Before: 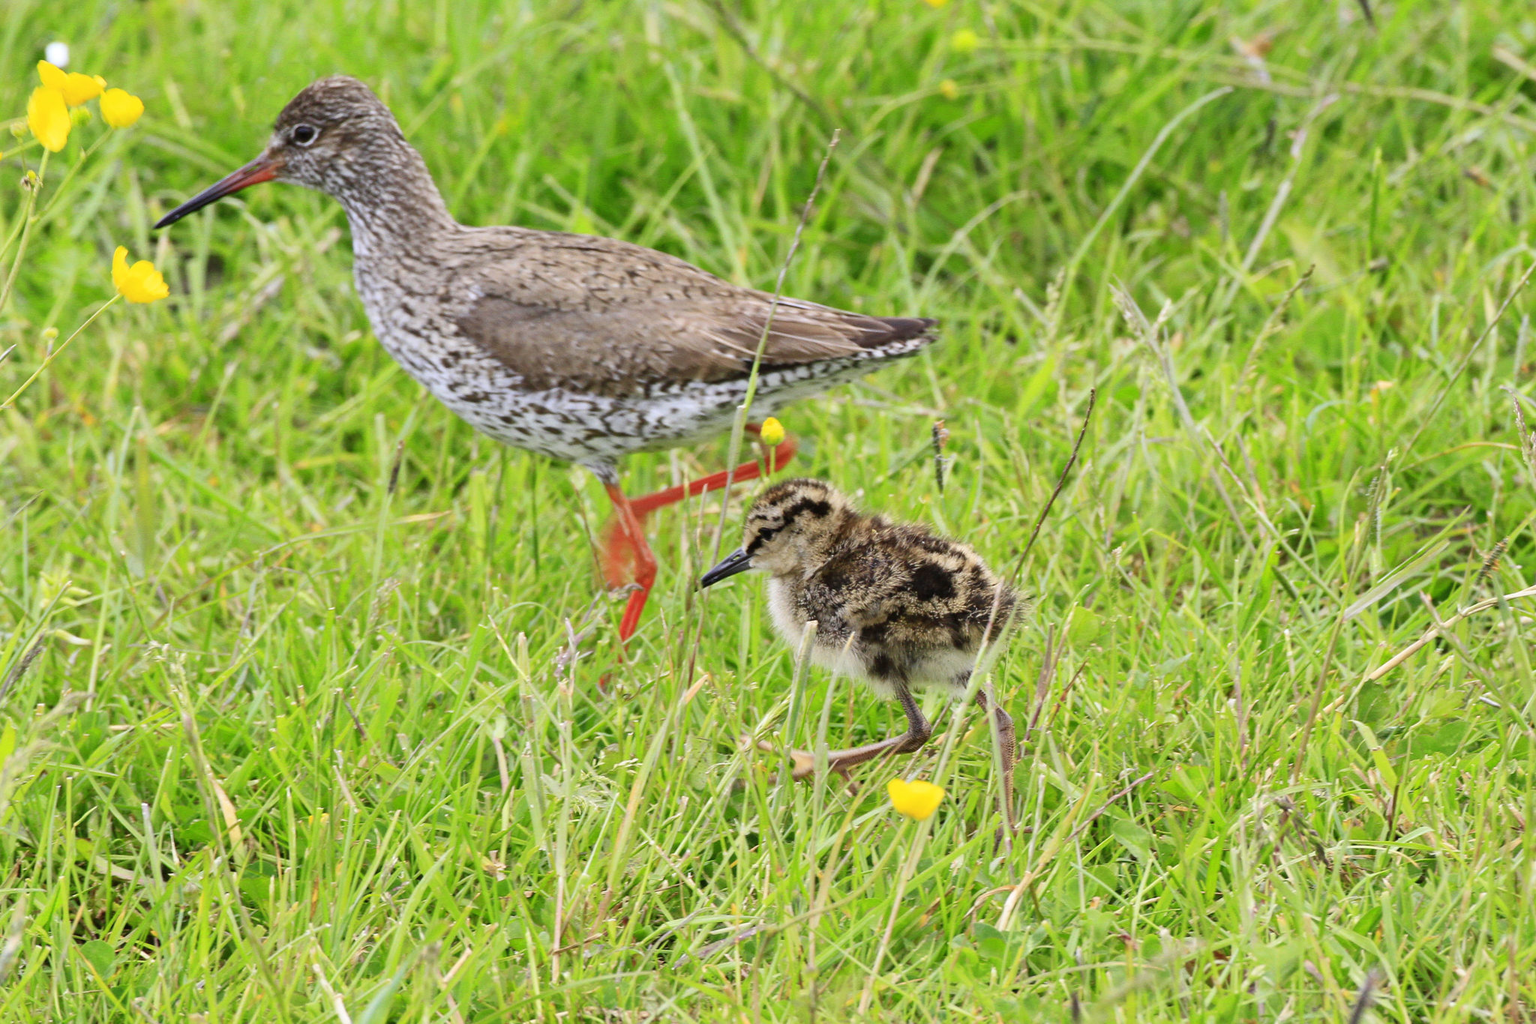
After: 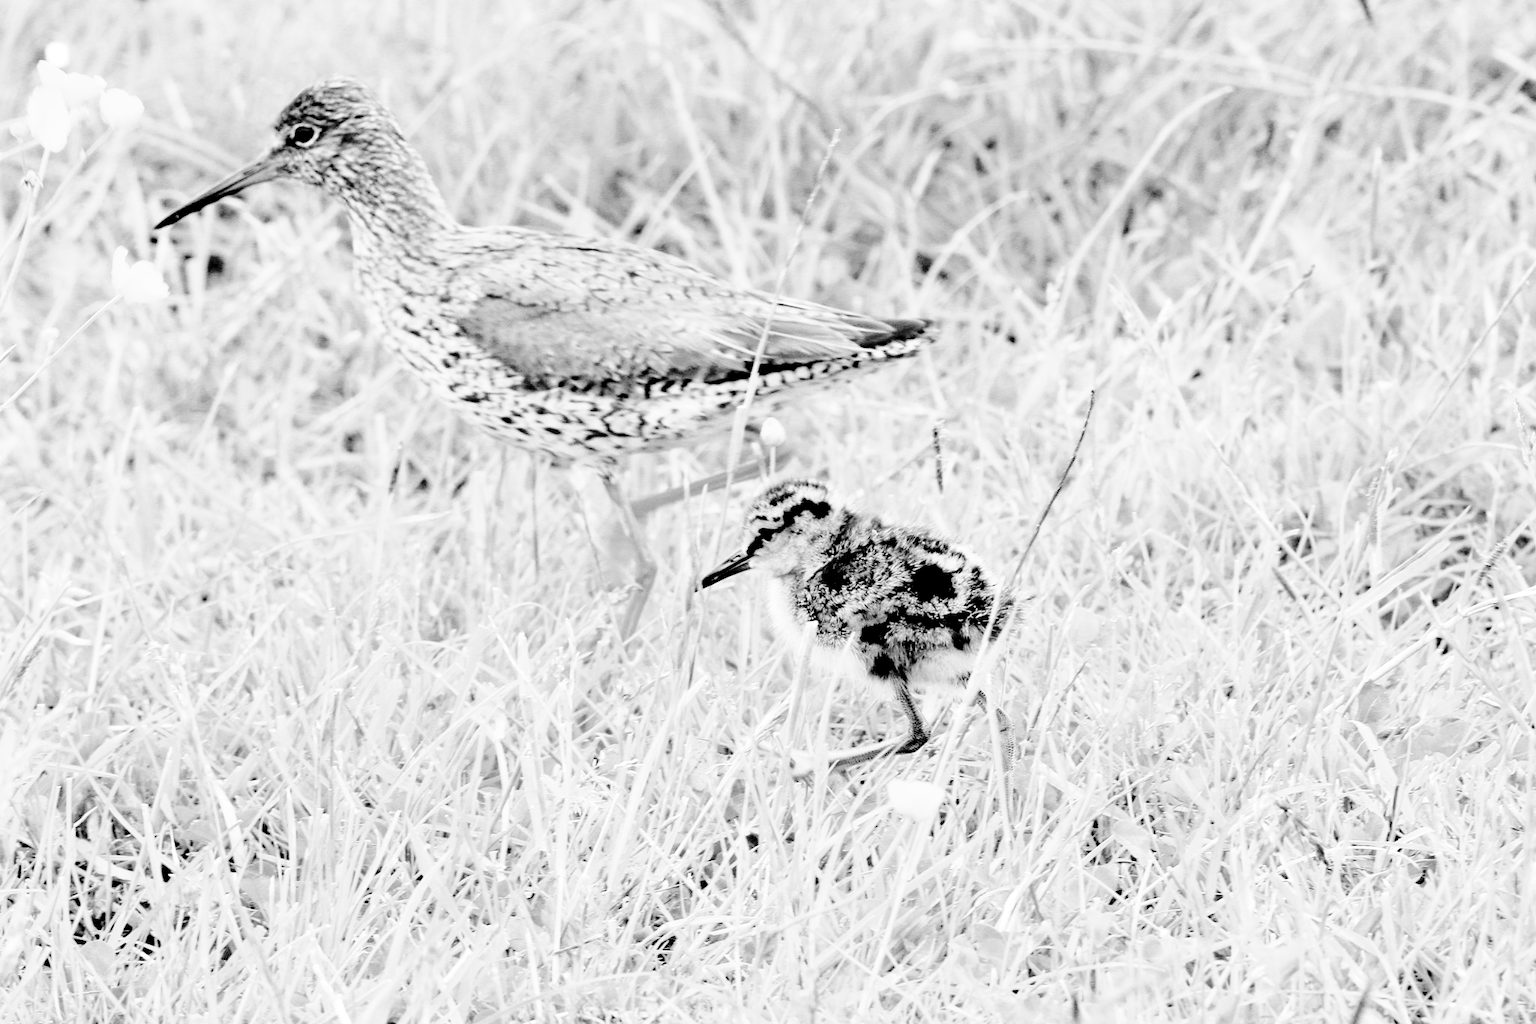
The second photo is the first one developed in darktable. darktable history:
tone equalizer: on, module defaults
tone curve: curves: ch0 [(0, 0) (0.003, 0.005) (0.011, 0.011) (0.025, 0.022) (0.044, 0.038) (0.069, 0.062) (0.1, 0.091) (0.136, 0.128) (0.177, 0.183) (0.224, 0.246) (0.277, 0.325) (0.335, 0.403) (0.399, 0.473) (0.468, 0.557) (0.543, 0.638) (0.623, 0.709) (0.709, 0.782) (0.801, 0.847) (0.898, 0.923) (1, 1)], preserve colors none
base curve: curves: ch0 [(0, 0) (0.028, 0.03) (0.121, 0.232) (0.46, 0.748) (0.859, 0.968) (1, 1)], preserve colors none
contrast brightness saturation: saturation -1
rgb levels: levels [[0.029, 0.461, 0.922], [0, 0.5, 1], [0, 0.5, 1]]
